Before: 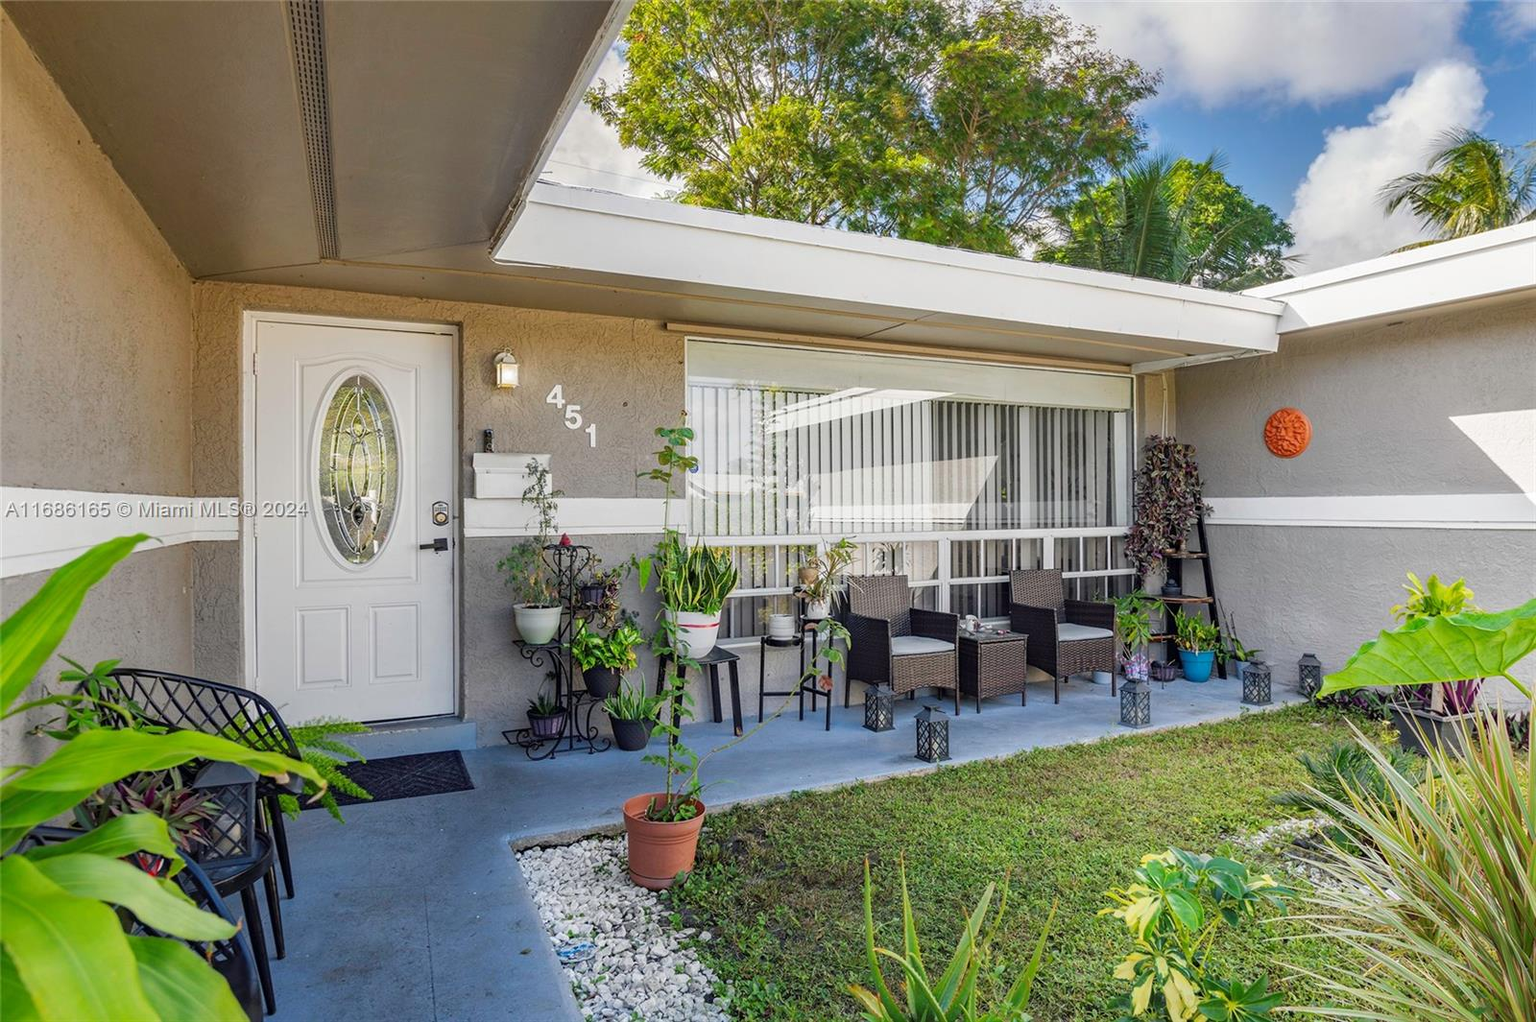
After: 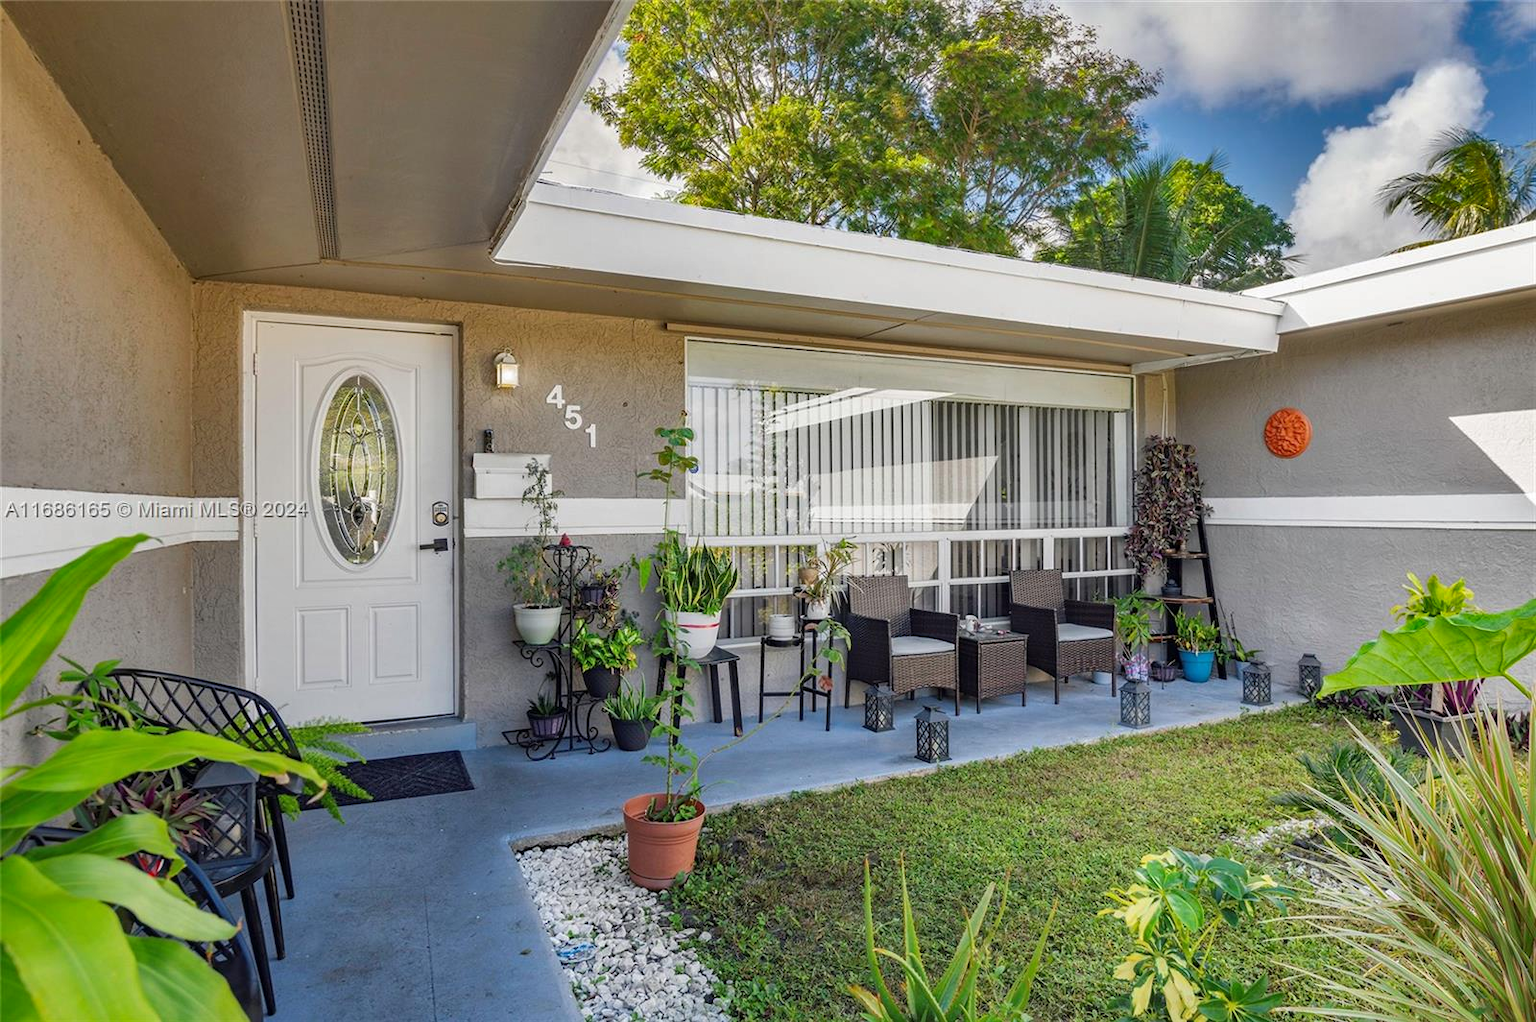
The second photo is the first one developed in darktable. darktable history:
shadows and highlights: shadows 30.64, highlights -62.73, soften with gaussian
exposure: compensate highlight preservation false
